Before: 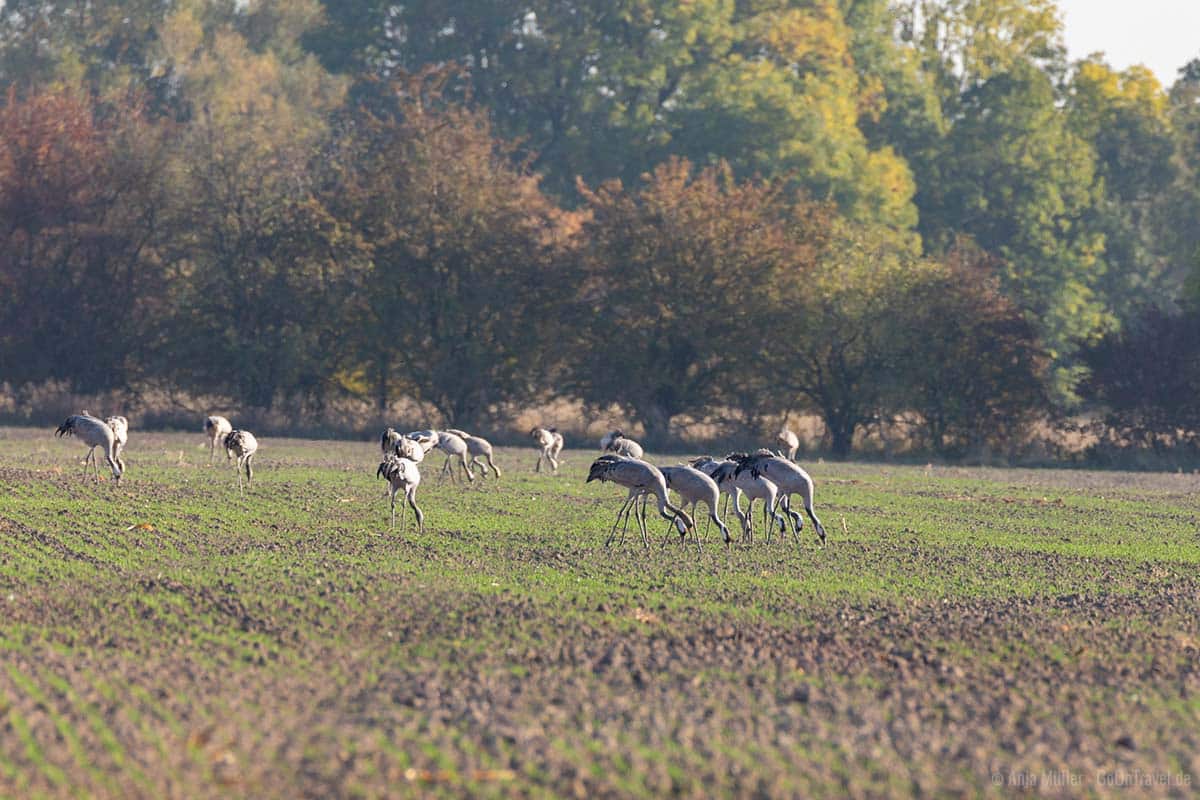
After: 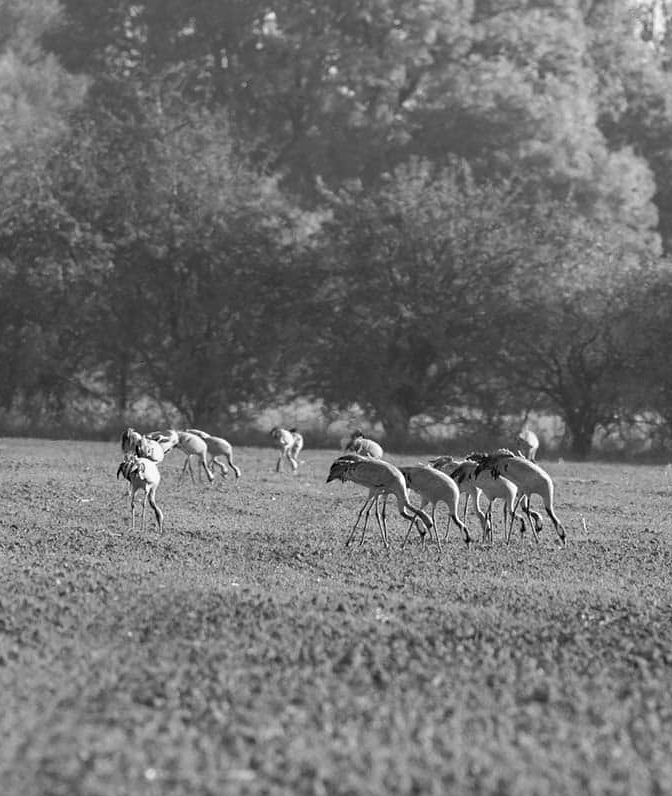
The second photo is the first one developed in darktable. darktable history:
crop: left 21.674%, right 22.086%
sharpen: radius 5.325, amount 0.312, threshold 26.433
monochrome: a 32, b 64, size 2.3
